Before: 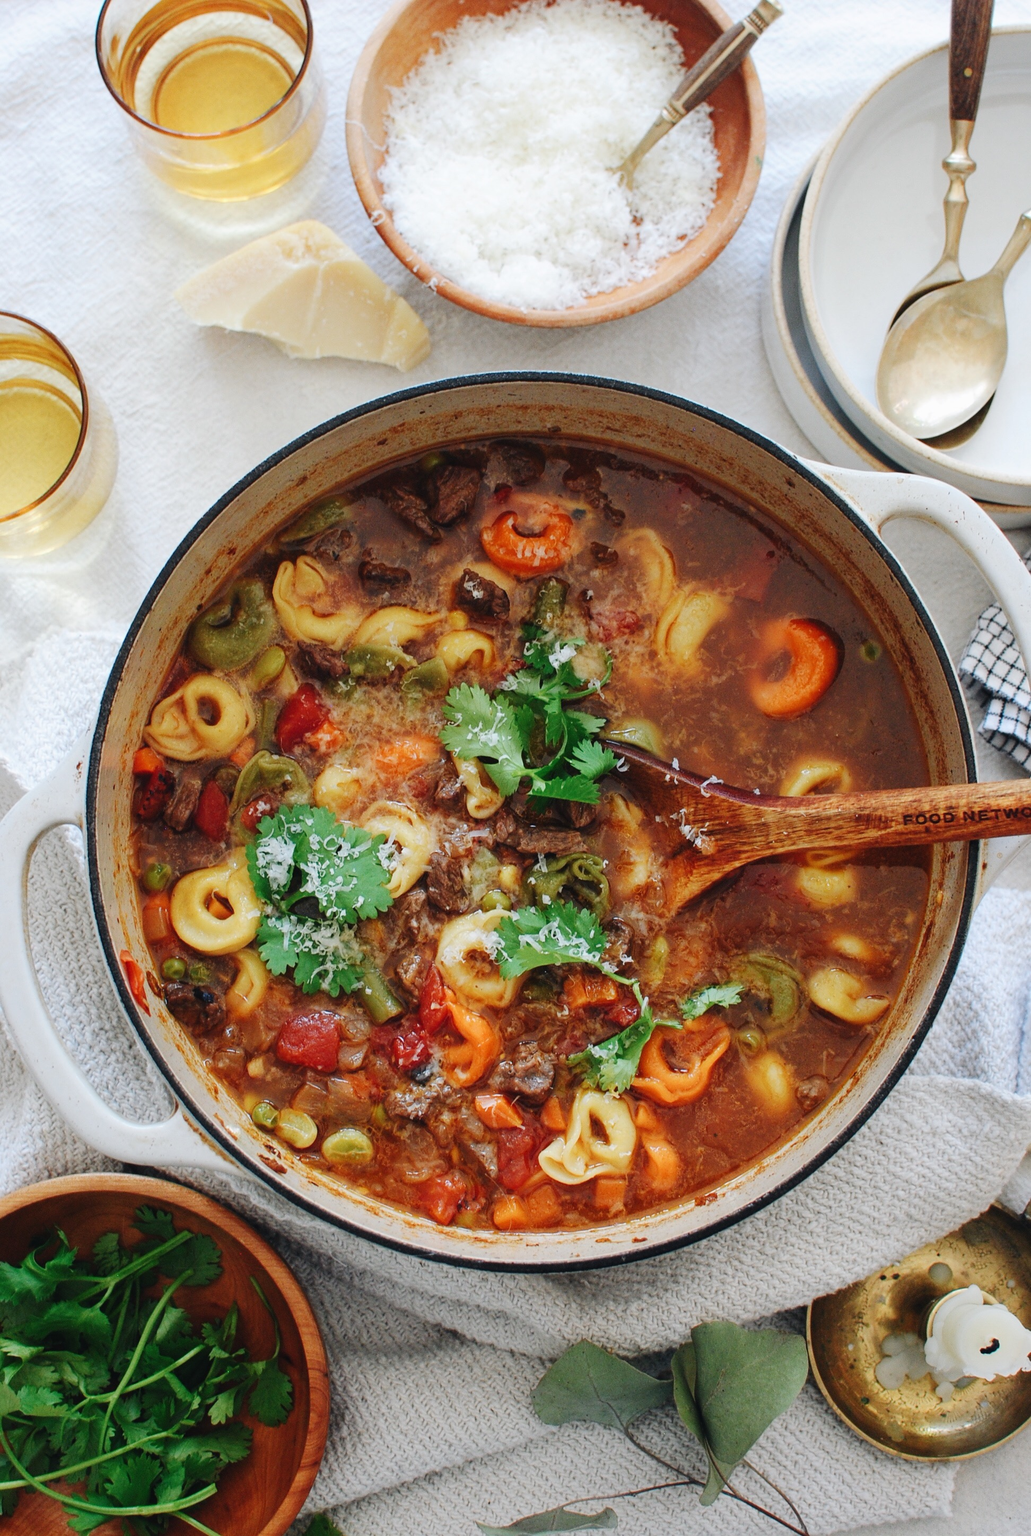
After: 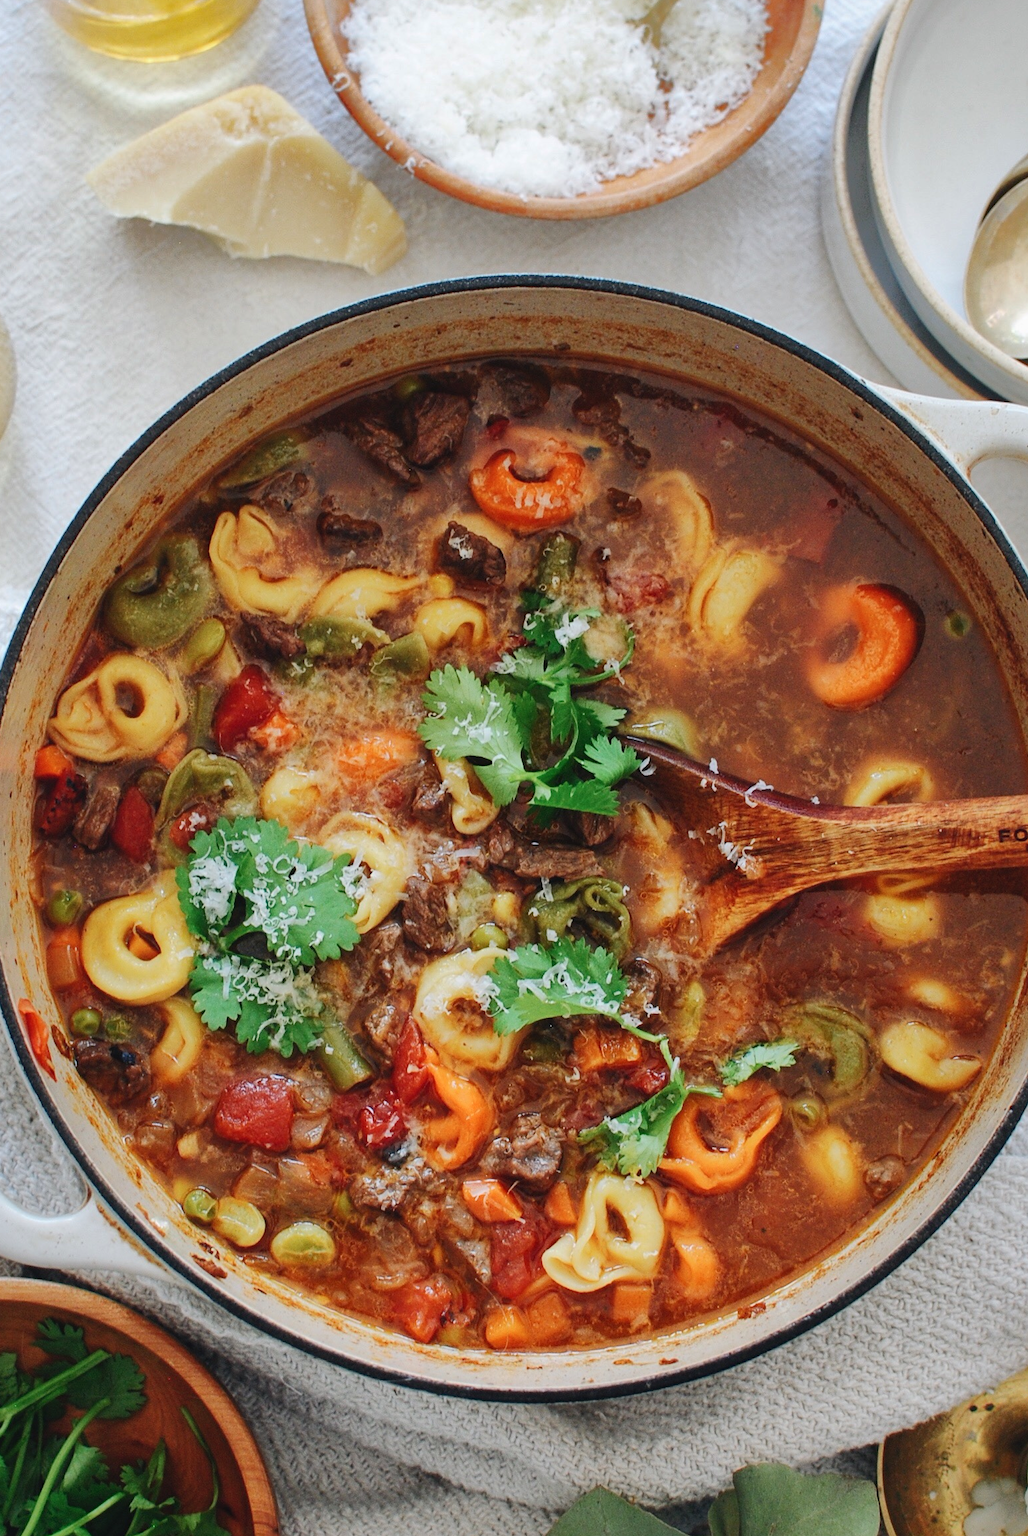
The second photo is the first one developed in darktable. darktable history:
contrast brightness saturation: contrast 0.148, brightness 0.04
crop and rotate: left 10.277%, top 9.929%, right 9.948%, bottom 10.162%
shadows and highlights: shadows 39.75, highlights -59.73
